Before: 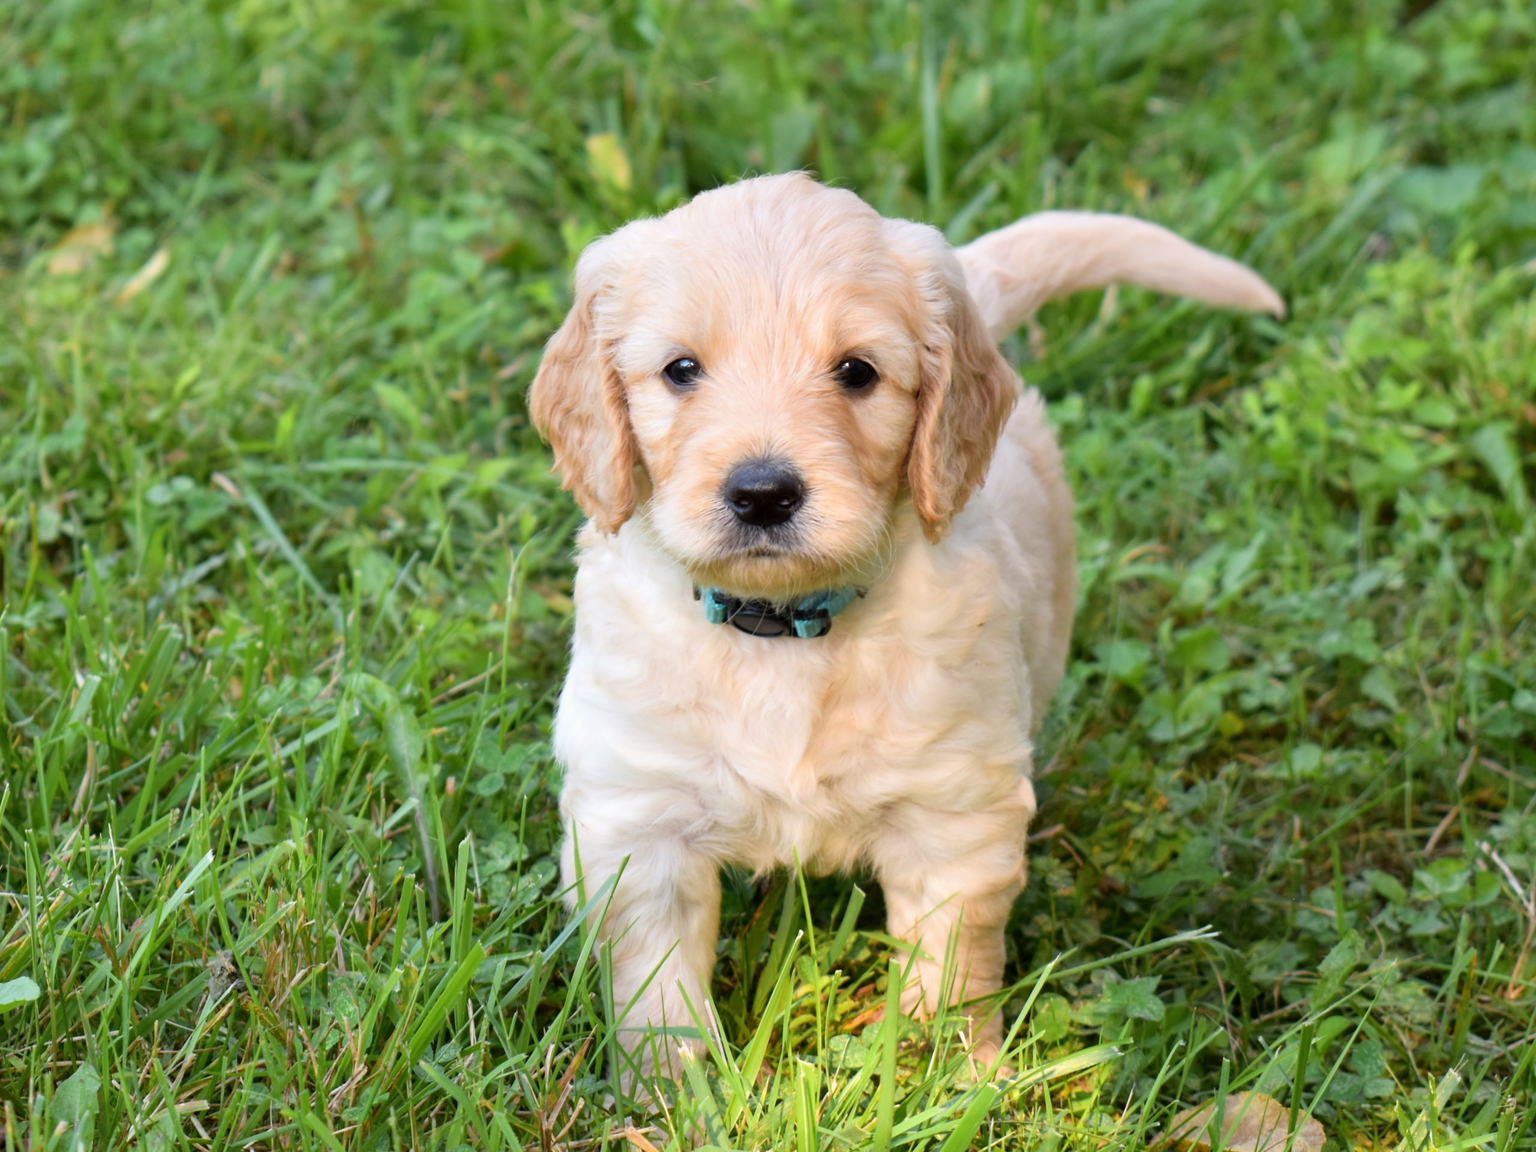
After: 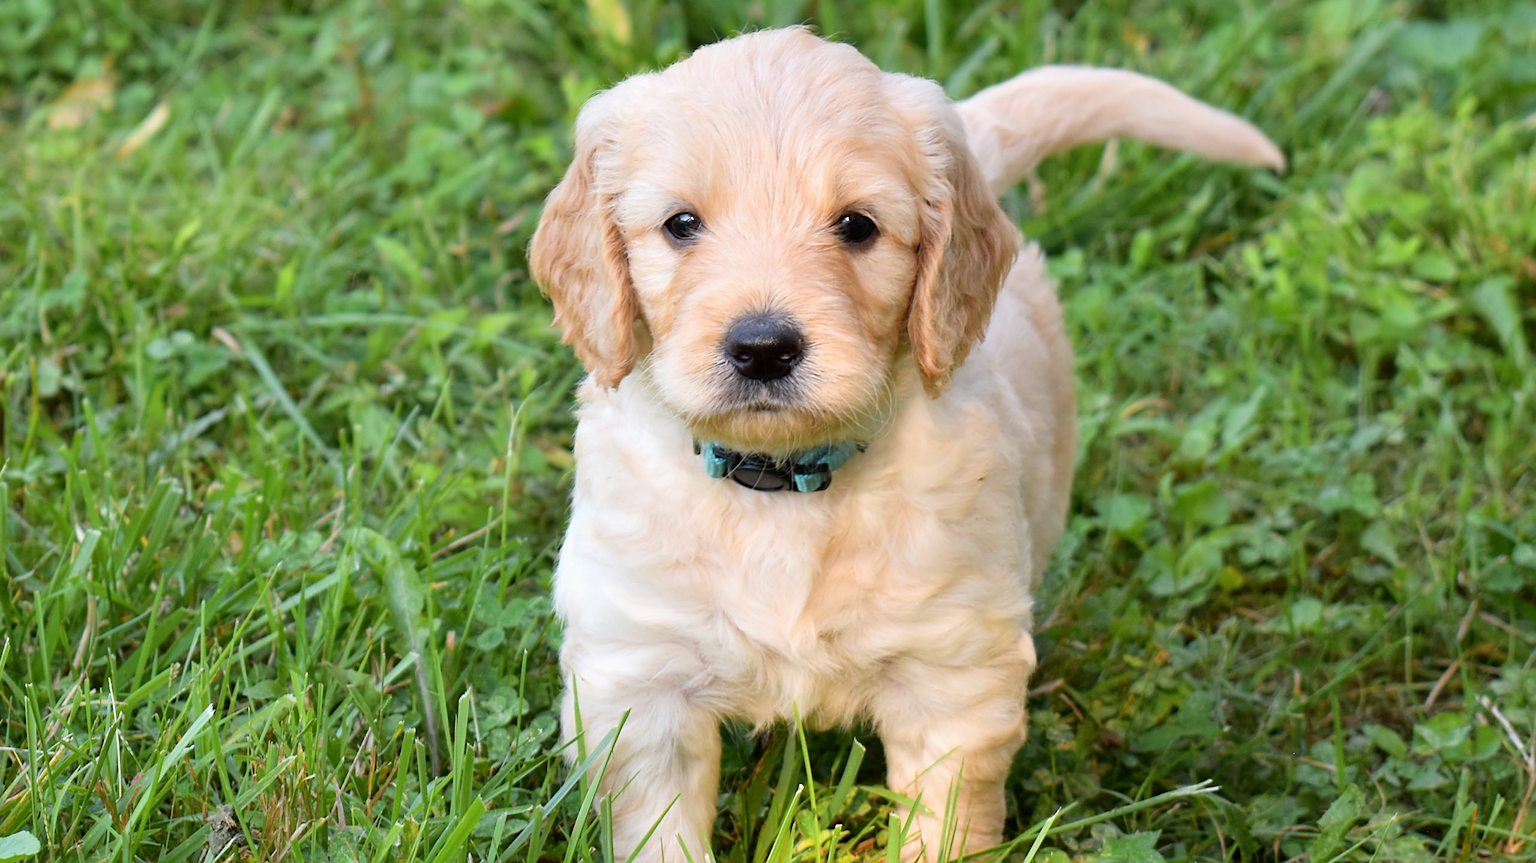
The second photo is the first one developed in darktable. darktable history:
sharpen: amount 0.494
crop and rotate: top 12.656%, bottom 12.369%
